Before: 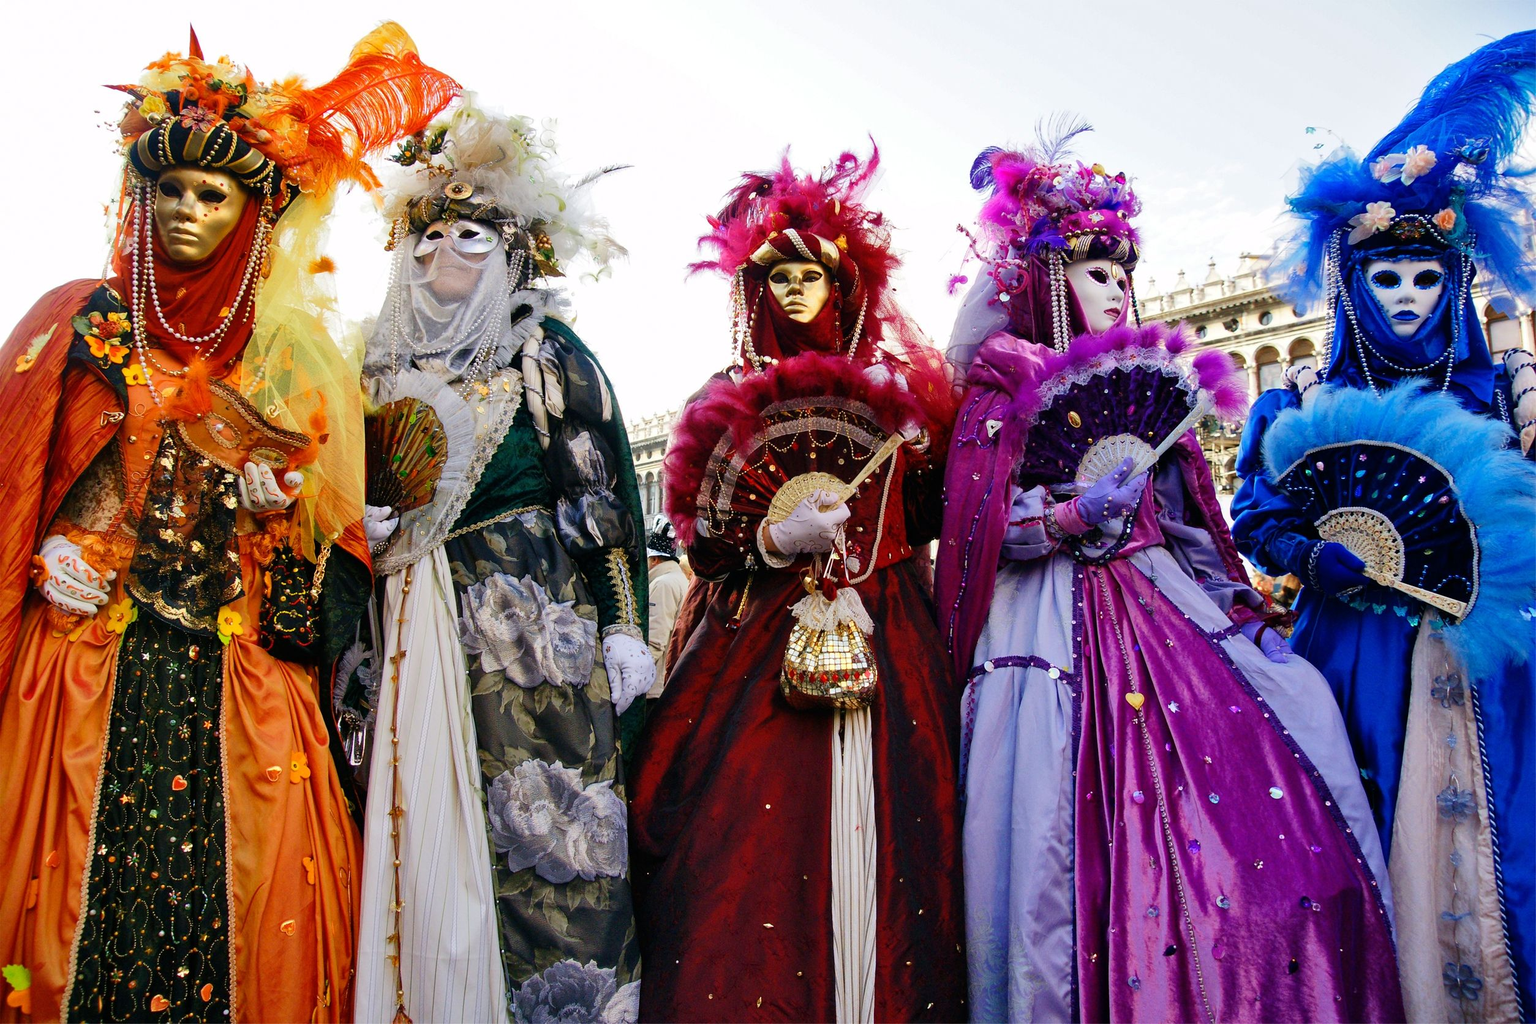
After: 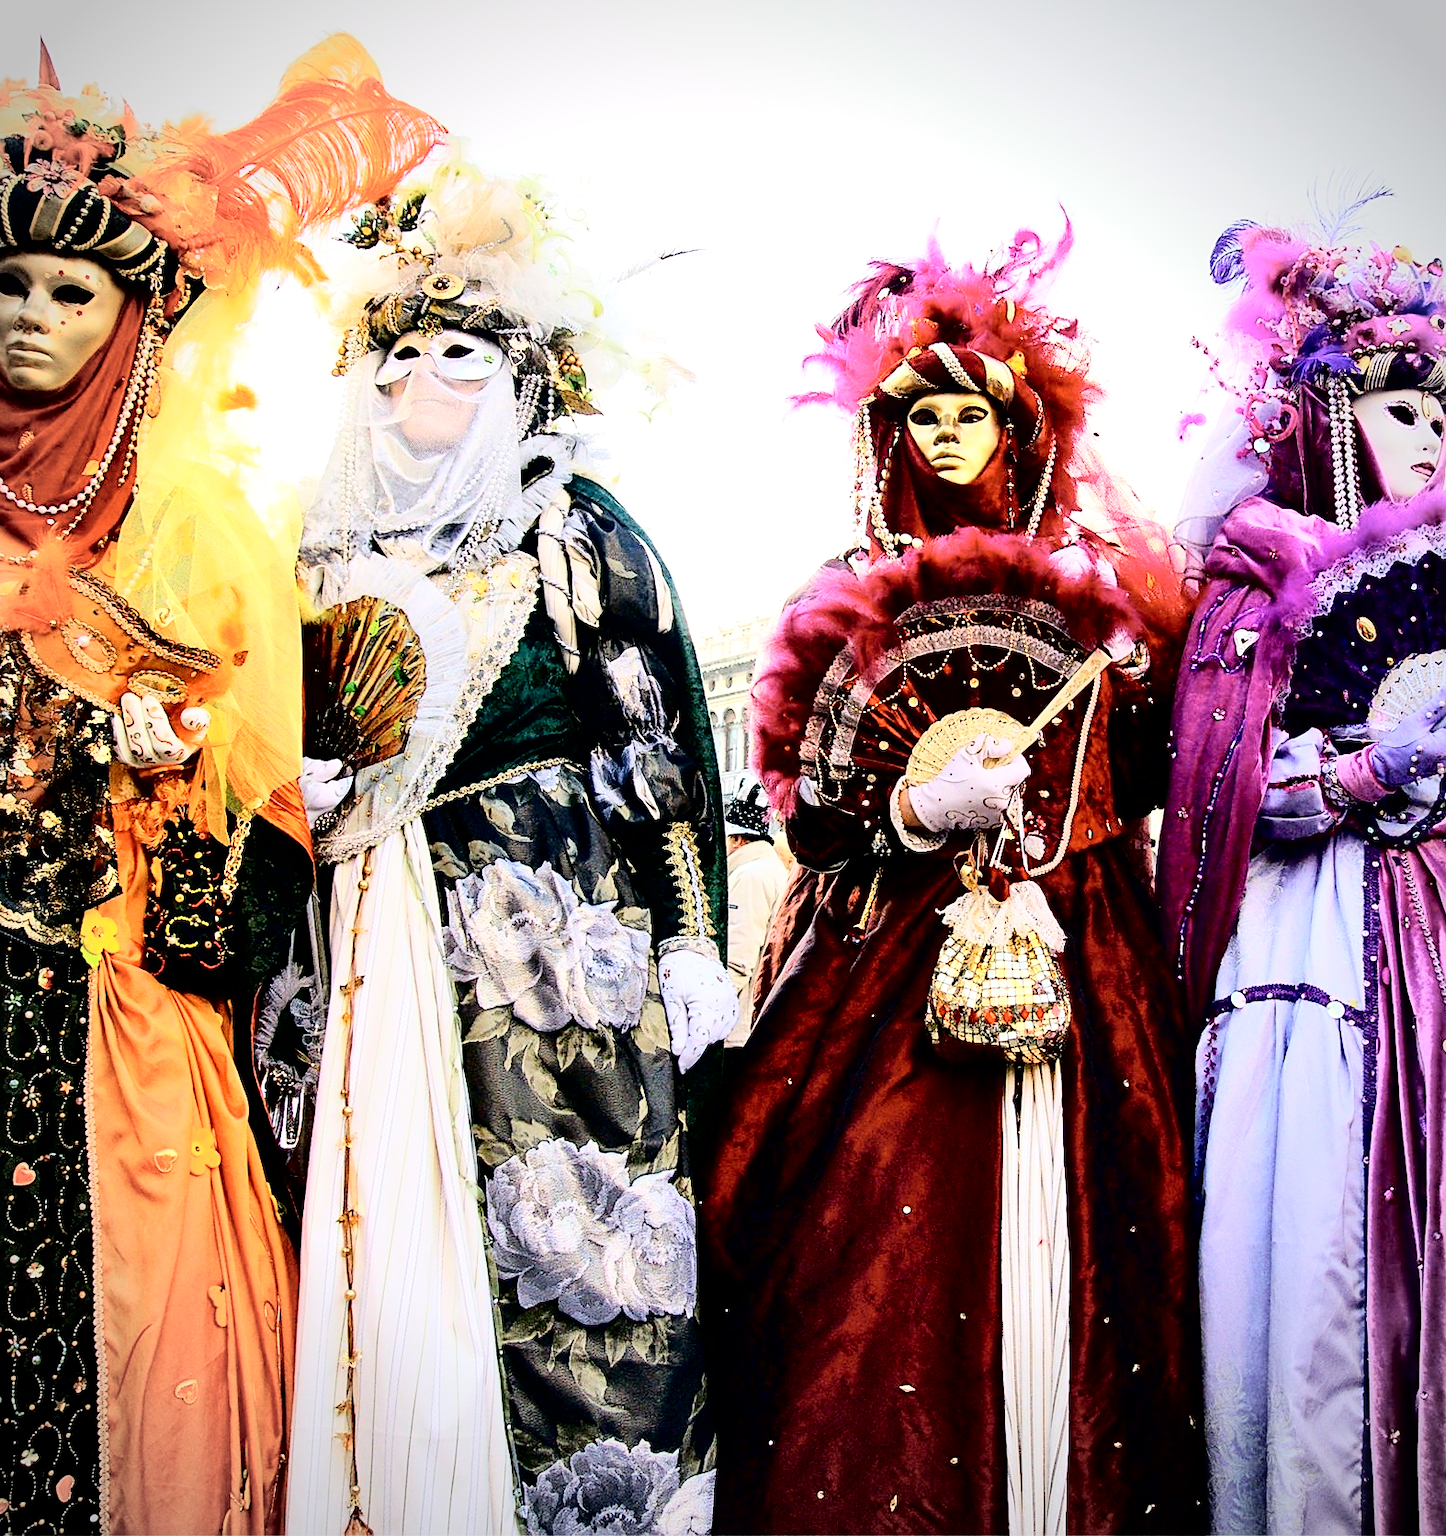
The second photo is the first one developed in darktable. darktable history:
sharpen: on, module defaults
tone equalizer: -8 EV -0.379 EV, -7 EV -0.398 EV, -6 EV -0.324 EV, -5 EV -0.194 EV, -3 EV 0.232 EV, -2 EV 0.356 EV, -1 EV 0.374 EV, +0 EV 0.418 EV
crop: left 10.681%, right 26.515%
tone curve: curves: ch0 [(0, 0) (0.084, 0.074) (0.2, 0.297) (0.363, 0.591) (0.495, 0.765) (0.68, 0.901) (0.851, 0.967) (1, 1)], color space Lab, independent channels, preserve colors none
exposure: black level correction 0.009, compensate highlight preservation false
vignetting: fall-off start 79.76%
